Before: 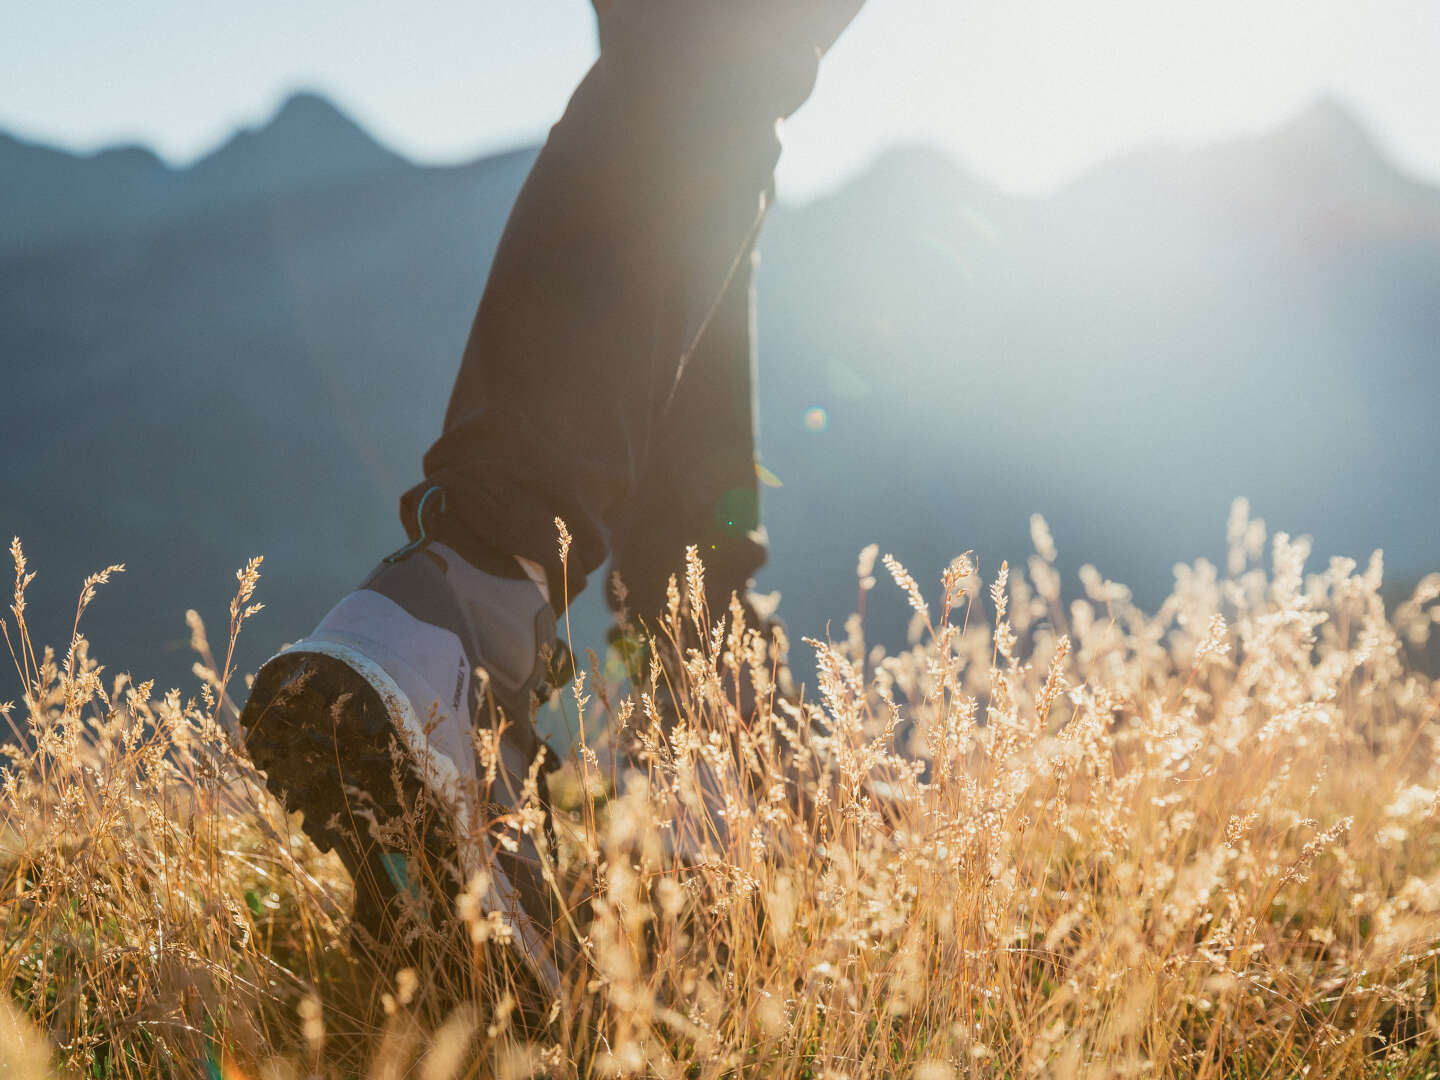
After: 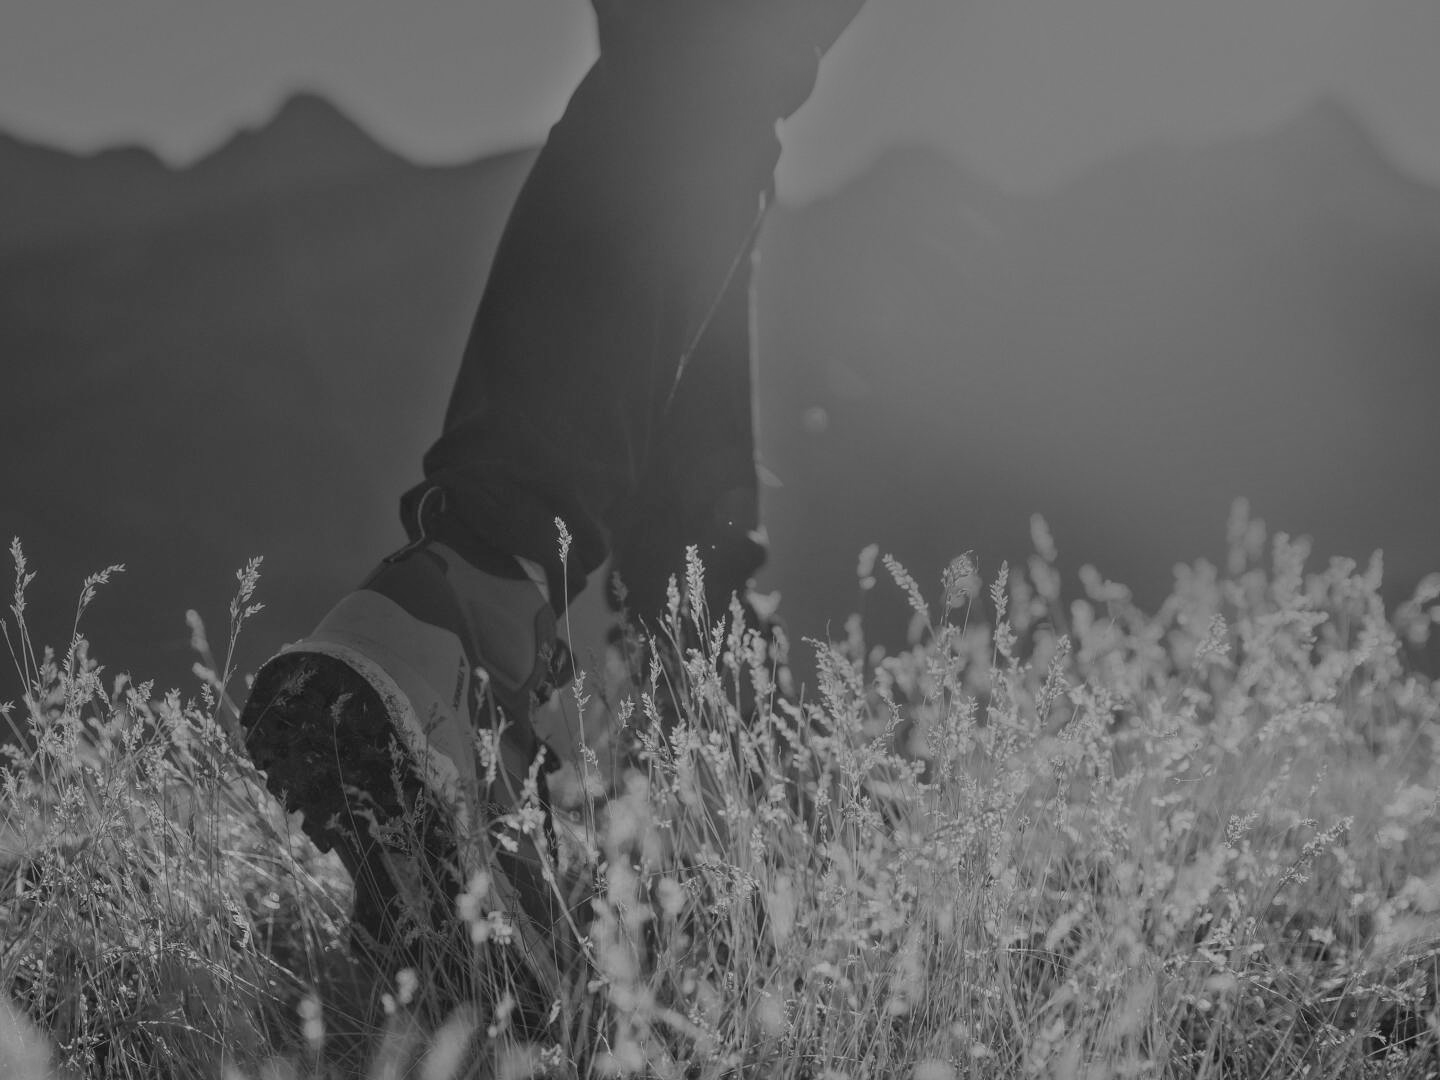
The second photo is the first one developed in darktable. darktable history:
monochrome: a 79.32, b 81.83, size 1.1
white balance: red 0.766, blue 1.537
exposure: exposure 0.127 EV, compensate highlight preservation false
